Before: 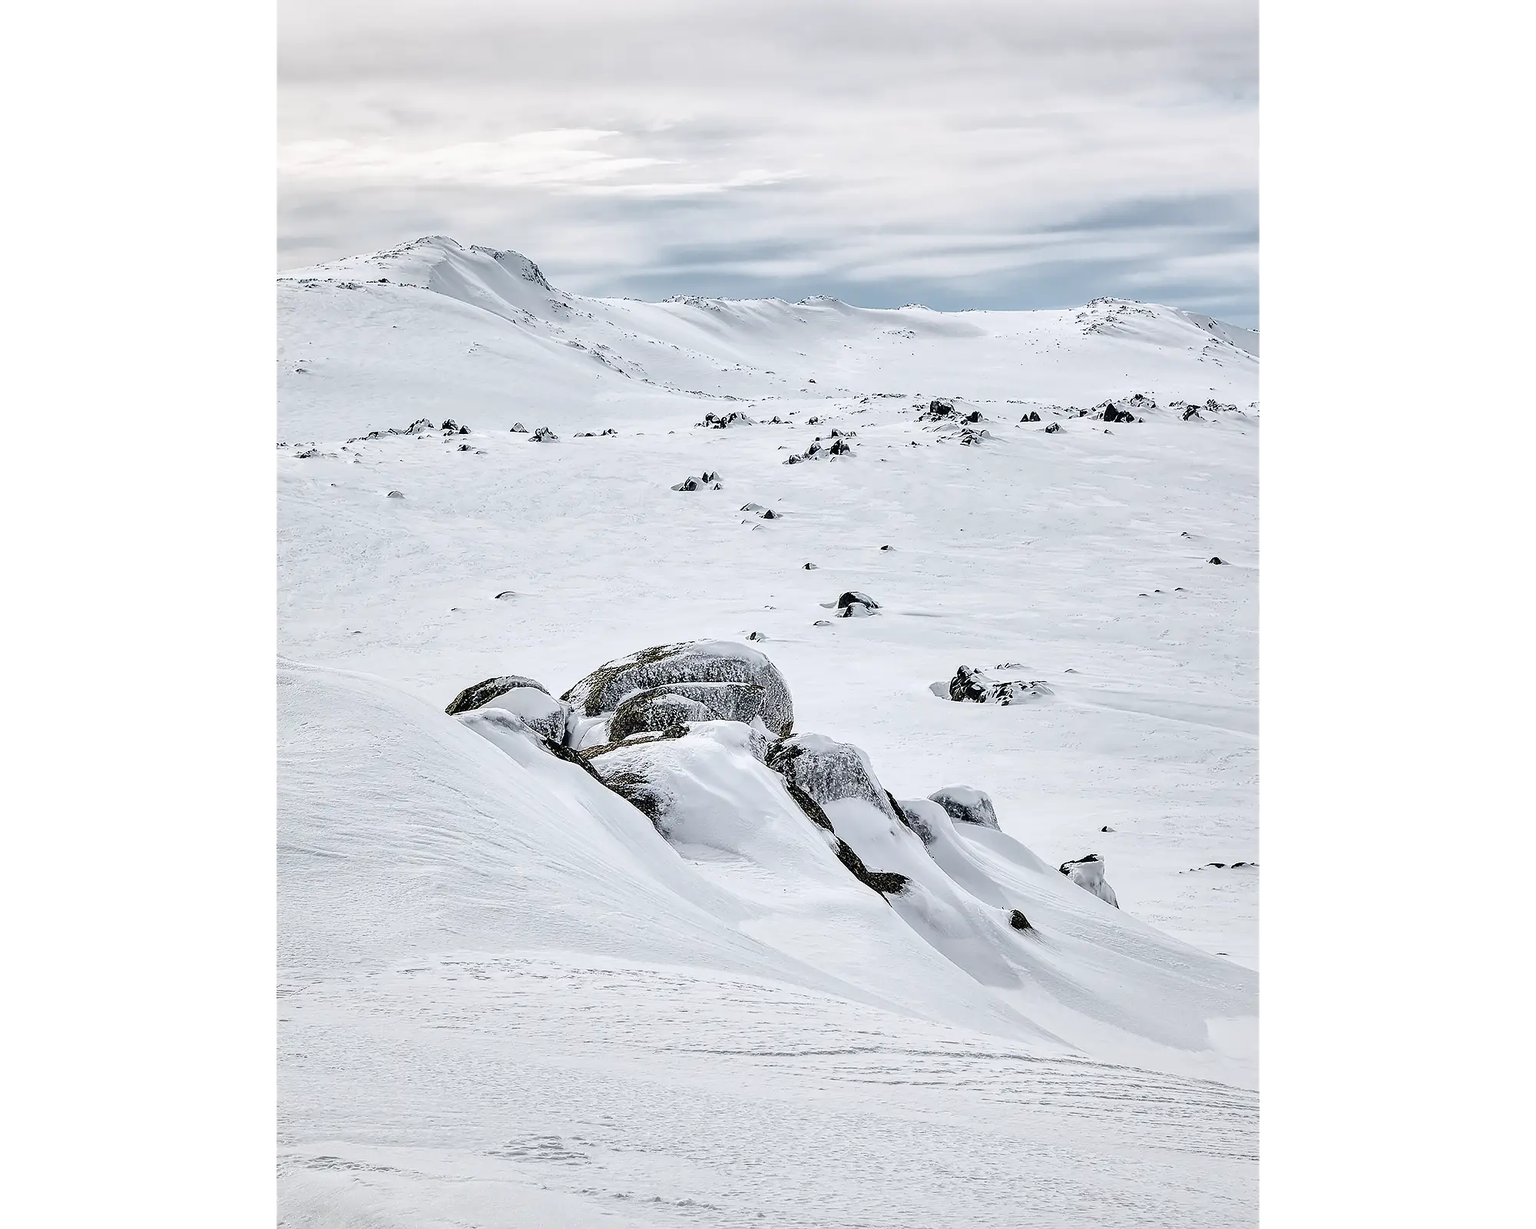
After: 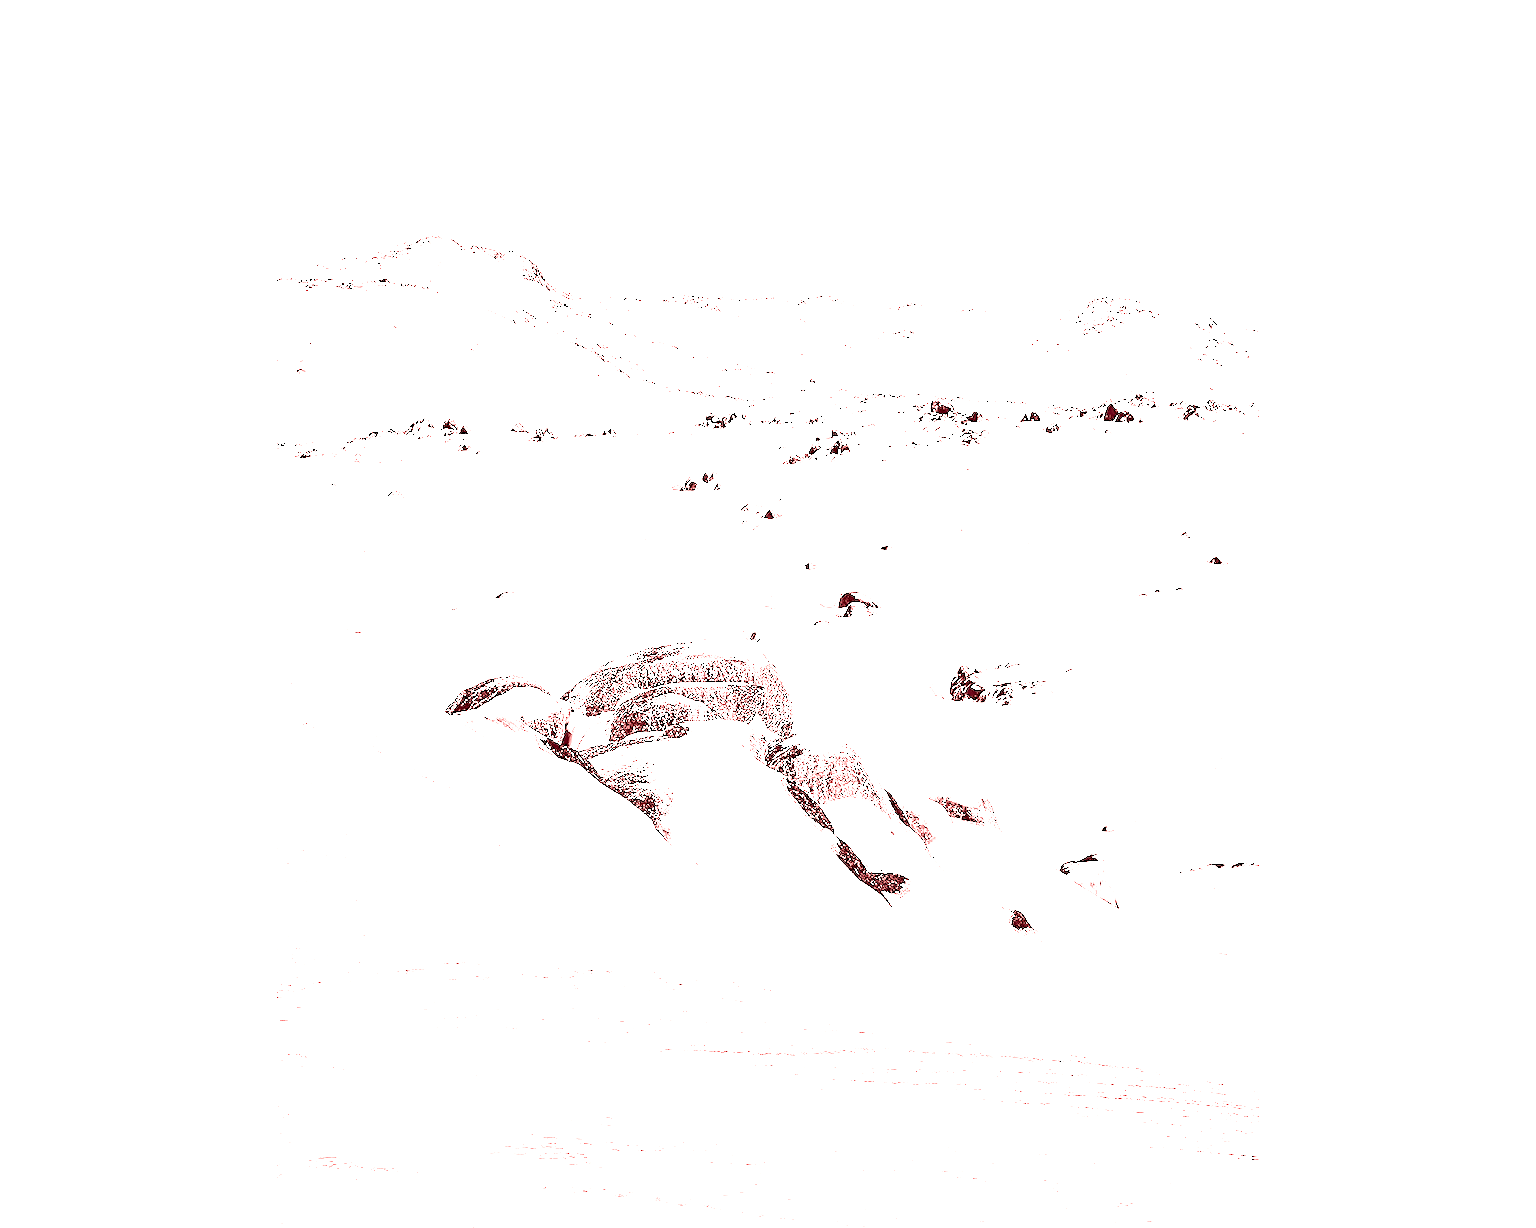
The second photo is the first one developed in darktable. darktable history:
exposure: black level correction 0.001, exposure 1.735 EV, compensate highlight preservation false
colorize: saturation 60%, source mix 100%
sharpen: radius 2.529, amount 0.323
tone equalizer: -8 EV -0.417 EV, -7 EV -0.389 EV, -6 EV -0.333 EV, -5 EV -0.222 EV, -3 EV 0.222 EV, -2 EV 0.333 EV, -1 EV 0.389 EV, +0 EV 0.417 EV, edges refinement/feathering 500, mask exposure compensation -1.57 EV, preserve details no
